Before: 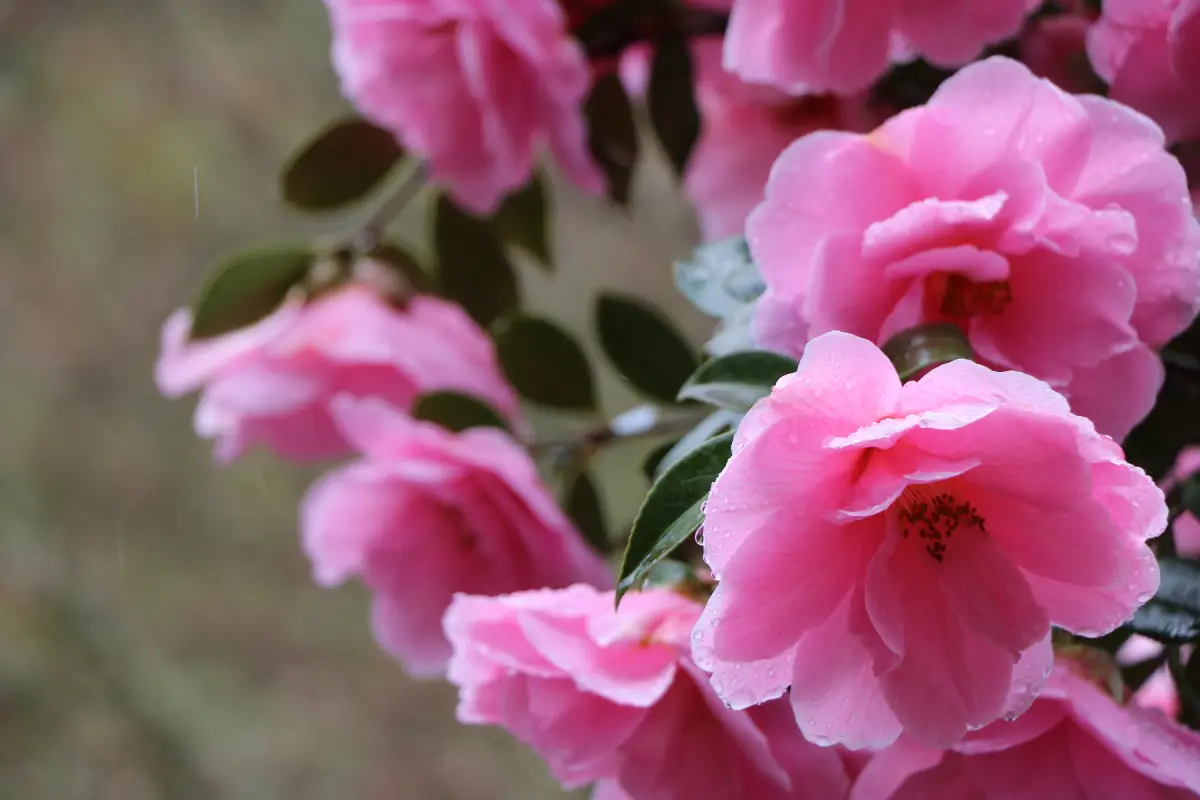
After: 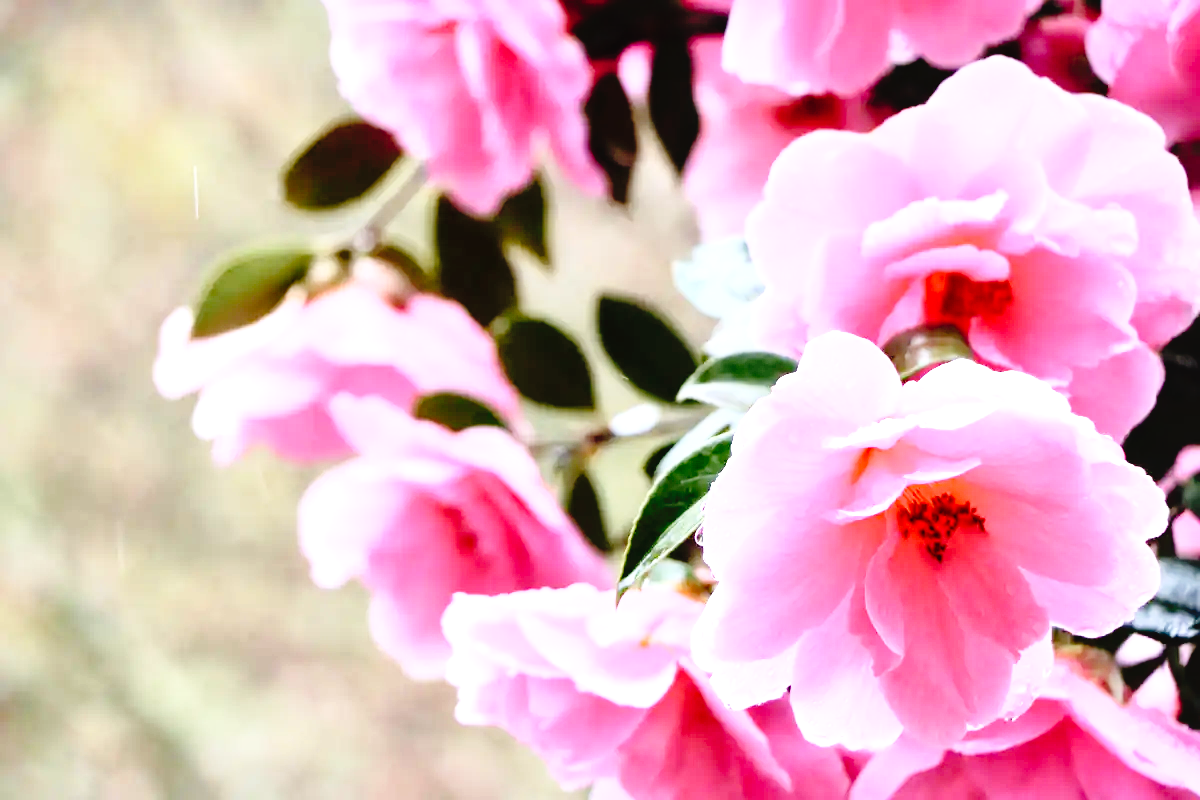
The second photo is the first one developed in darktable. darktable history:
tone curve: curves: ch0 [(0, 0) (0.003, 0.03) (0.011, 0.03) (0.025, 0.033) (0.044, 0.035) (0.069, 0.04) (0.1, 0.046) (0.136, 0.052) (0.177, 0.08) (0.224, 0.121) (0.277, 0.225) (0.335, 0.343) (0.399, 0.456) (0.468, 0.555) (0.543, 0.647) (0.623, 0.732) (0.709, 0.808) (0.801, 0.886) (0.898, 0.947) (1, 1)], preserve colors none
base curve: curves: ch0 [(0, 0) (0.018, 0.026) (0.143, 0.37) (0.33, 0.731) (0.458, 0.853) (0.735, 0.965) (0.905, 0.986) (1, 1)]
exposure: exposure 0.6 EV, compensate highlight preservation false
local contrast: mode bilateral grid, contrast 20, coarseness 50, detail 161%, midtone range 0.2
